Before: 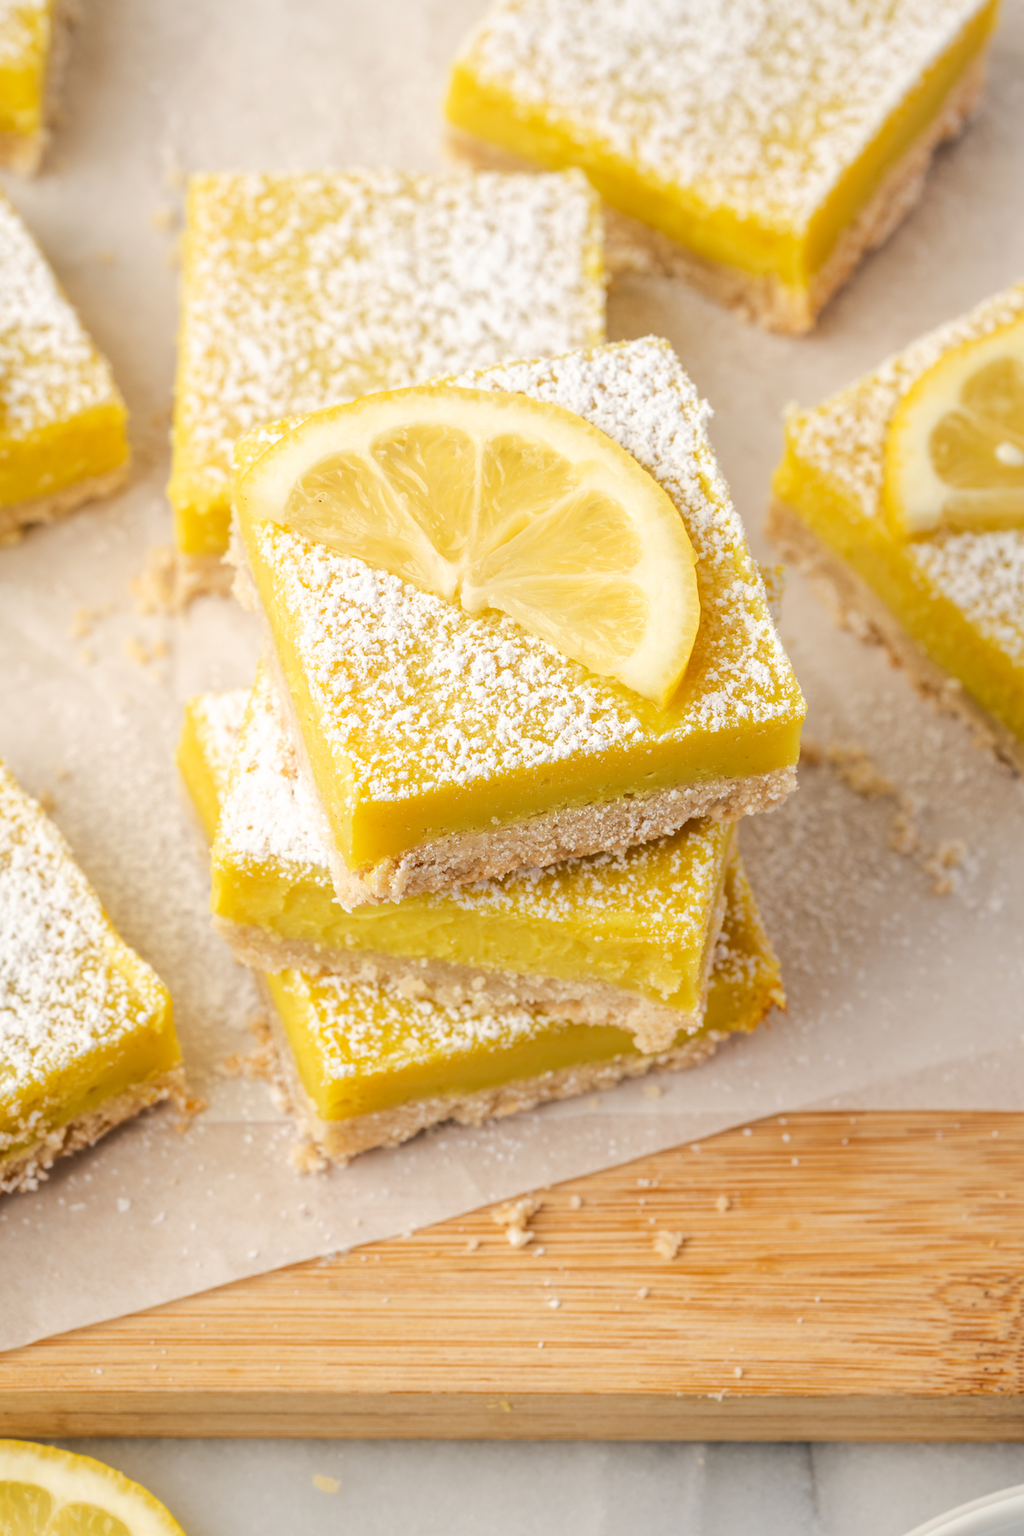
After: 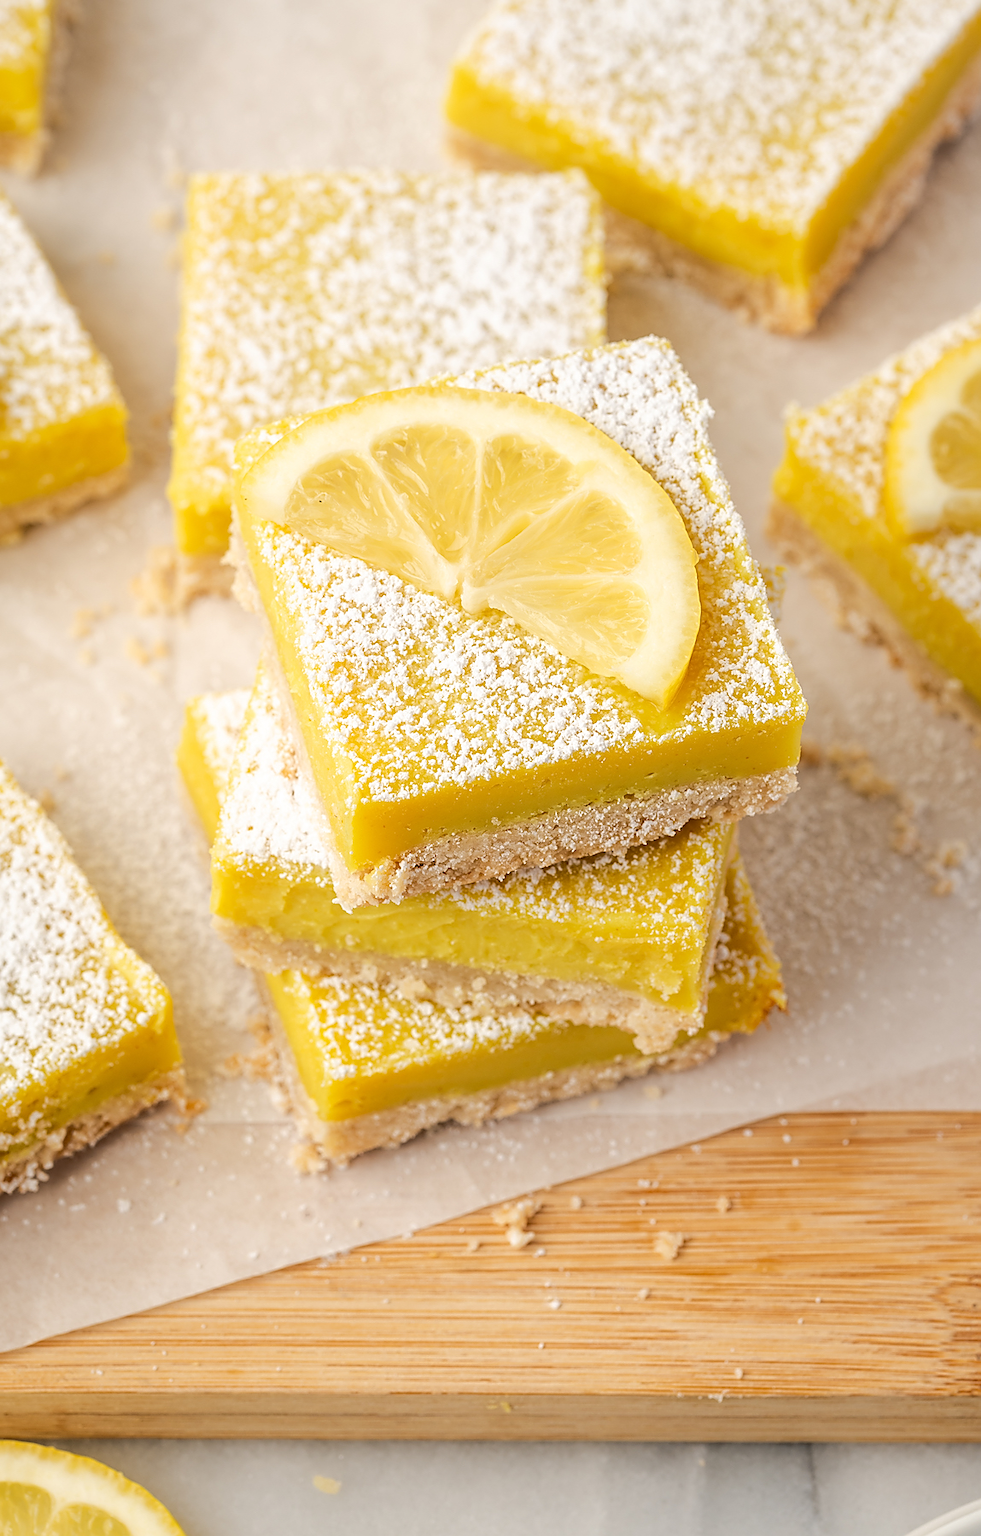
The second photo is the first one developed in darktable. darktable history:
sharpen: radius 1.4, amount 1.25, threshold 0.7
crop: right 4.126%, bottom 0.031%
